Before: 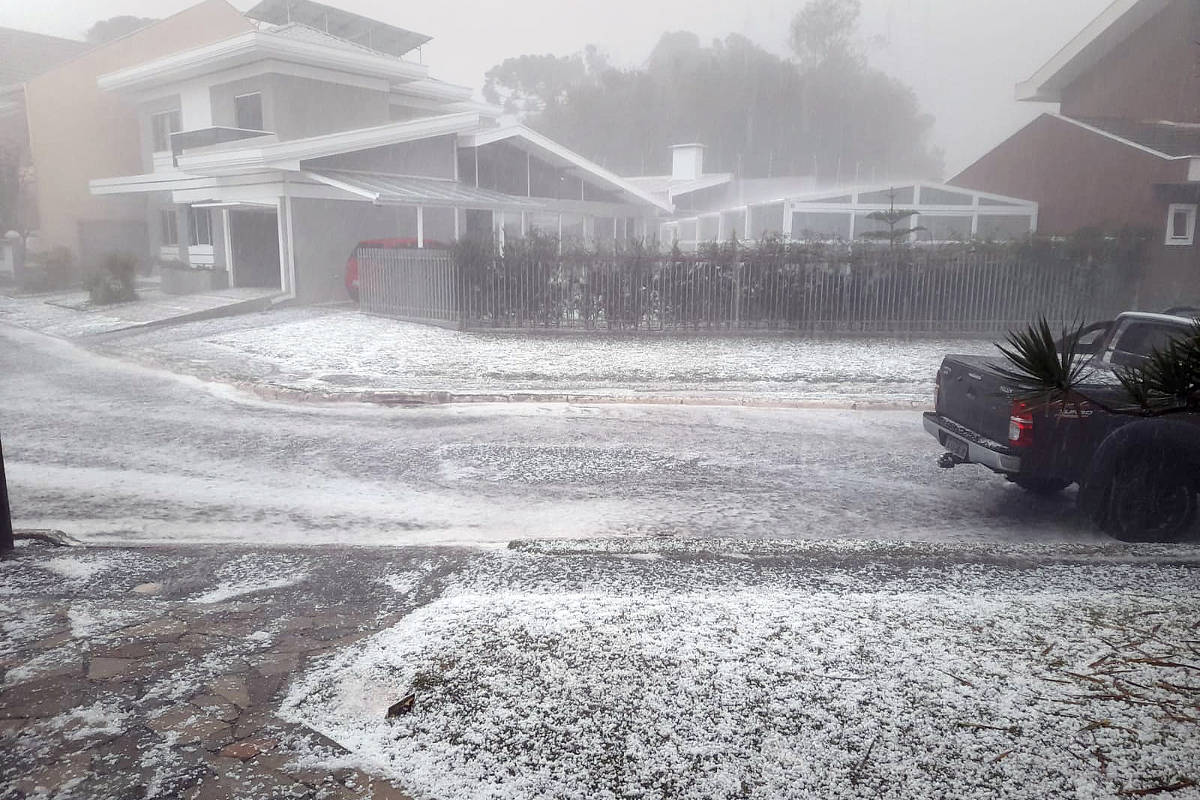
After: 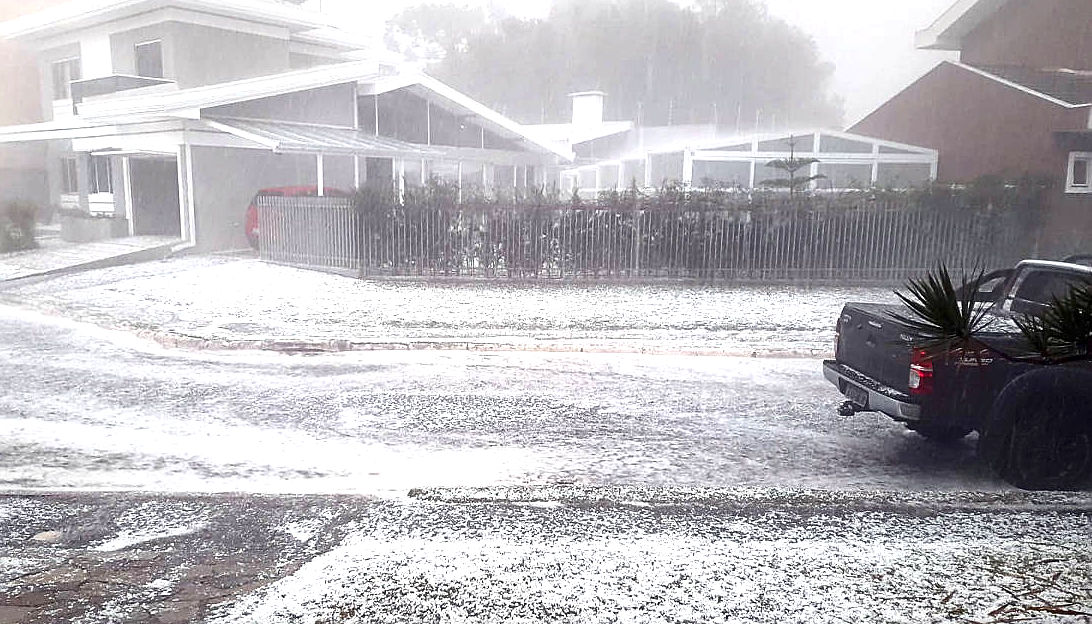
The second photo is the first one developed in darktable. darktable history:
contrast brightness saturation: contrast 0.069, brightness -0.125, saturation 0.048
sharpen: on, module defaults
exposure: black level correction 0, exposure 0.691 EV, compensate highlight preservation false
crop: left 8.411%, top 6.549%, bottom 15.379%
